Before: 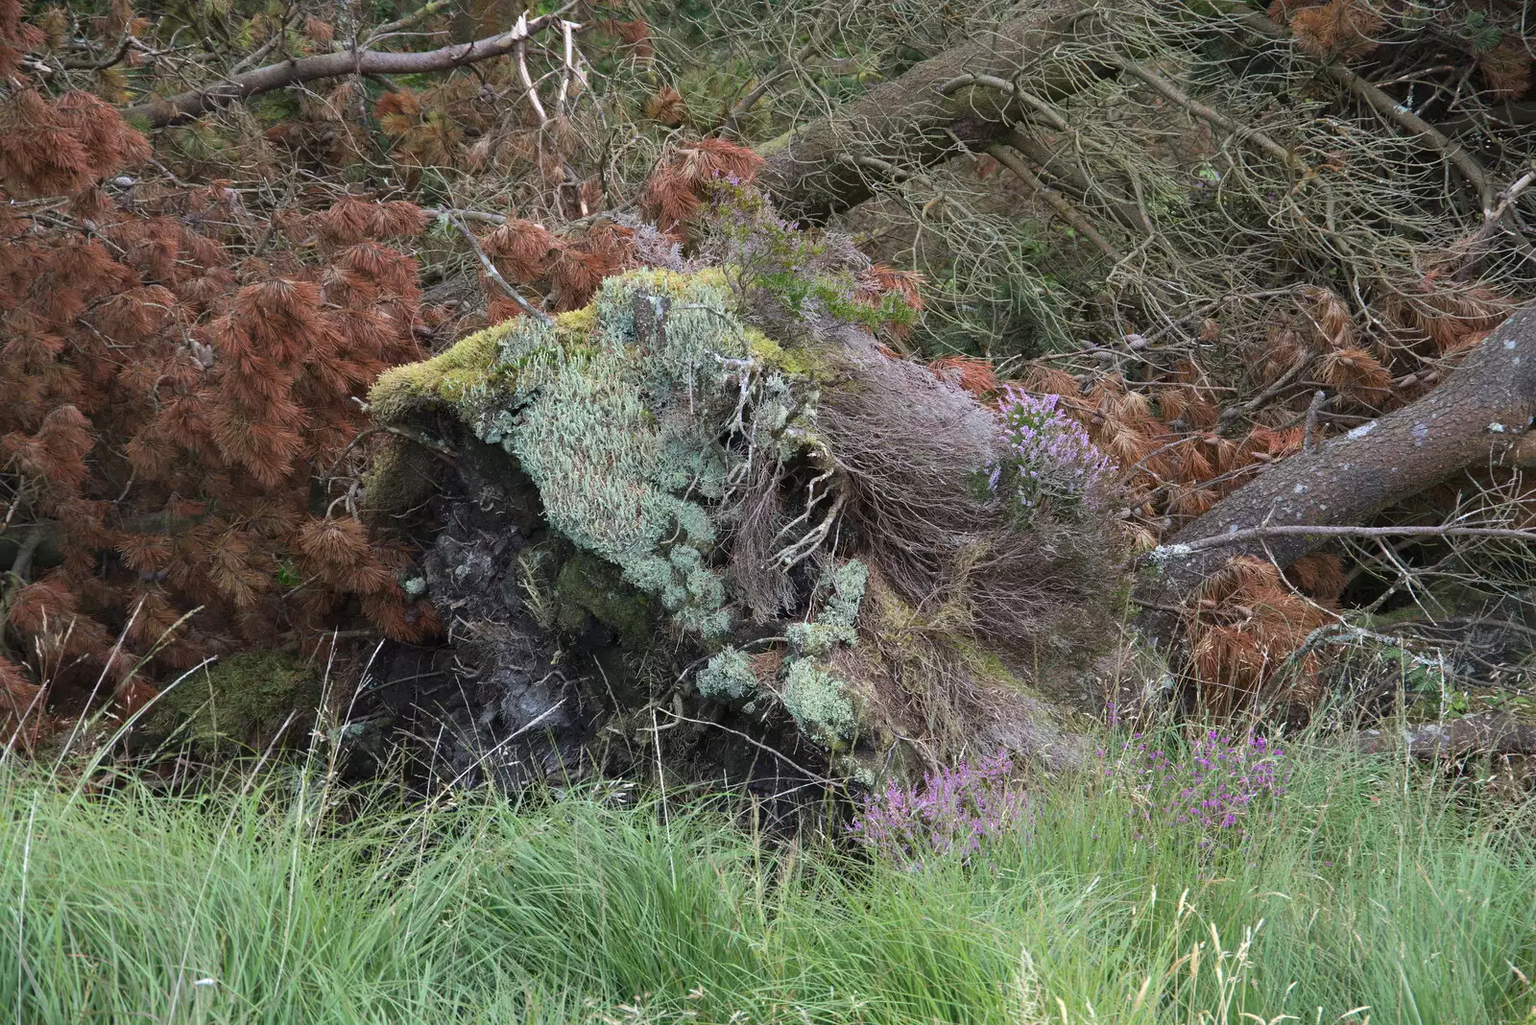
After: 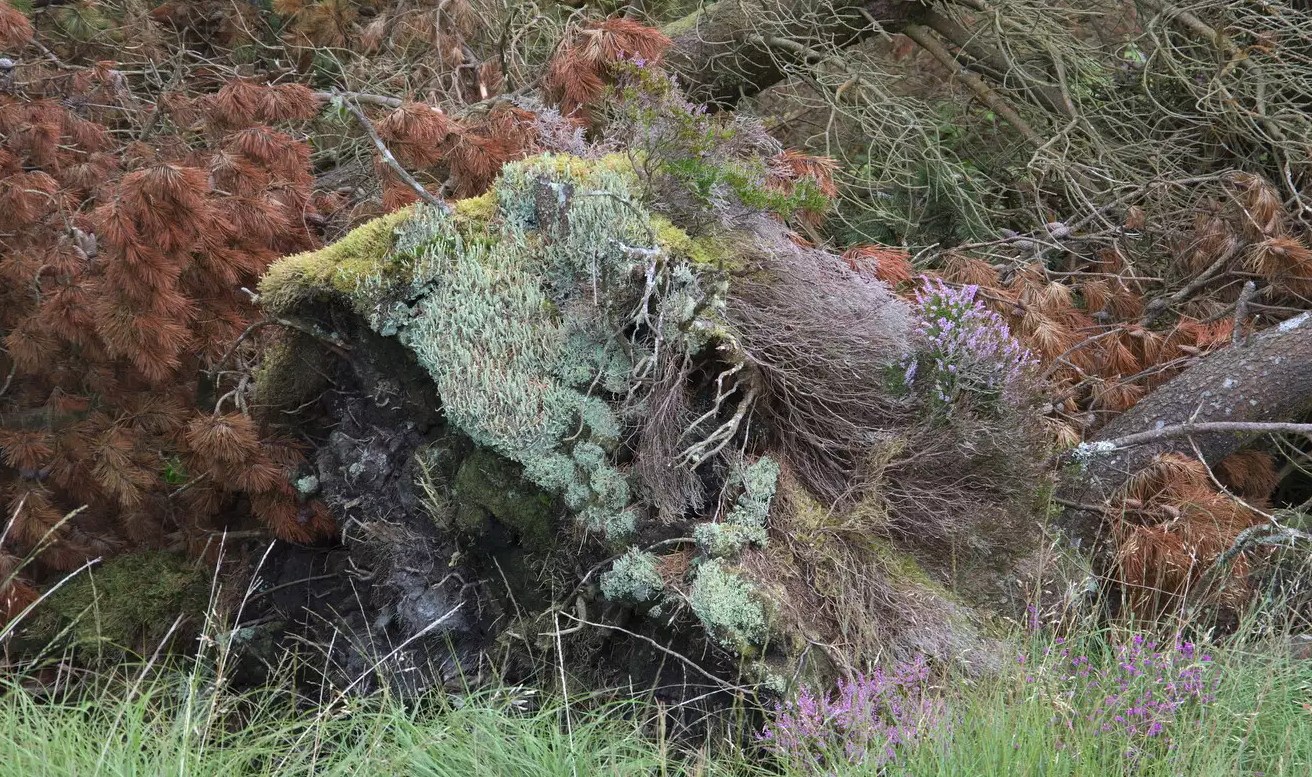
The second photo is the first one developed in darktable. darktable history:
exposure: exposure 0.078 EV, compensate highlight preservation false
crop: left 7.856%, top 11.836%, right 10.12%, bottom 15.387%
